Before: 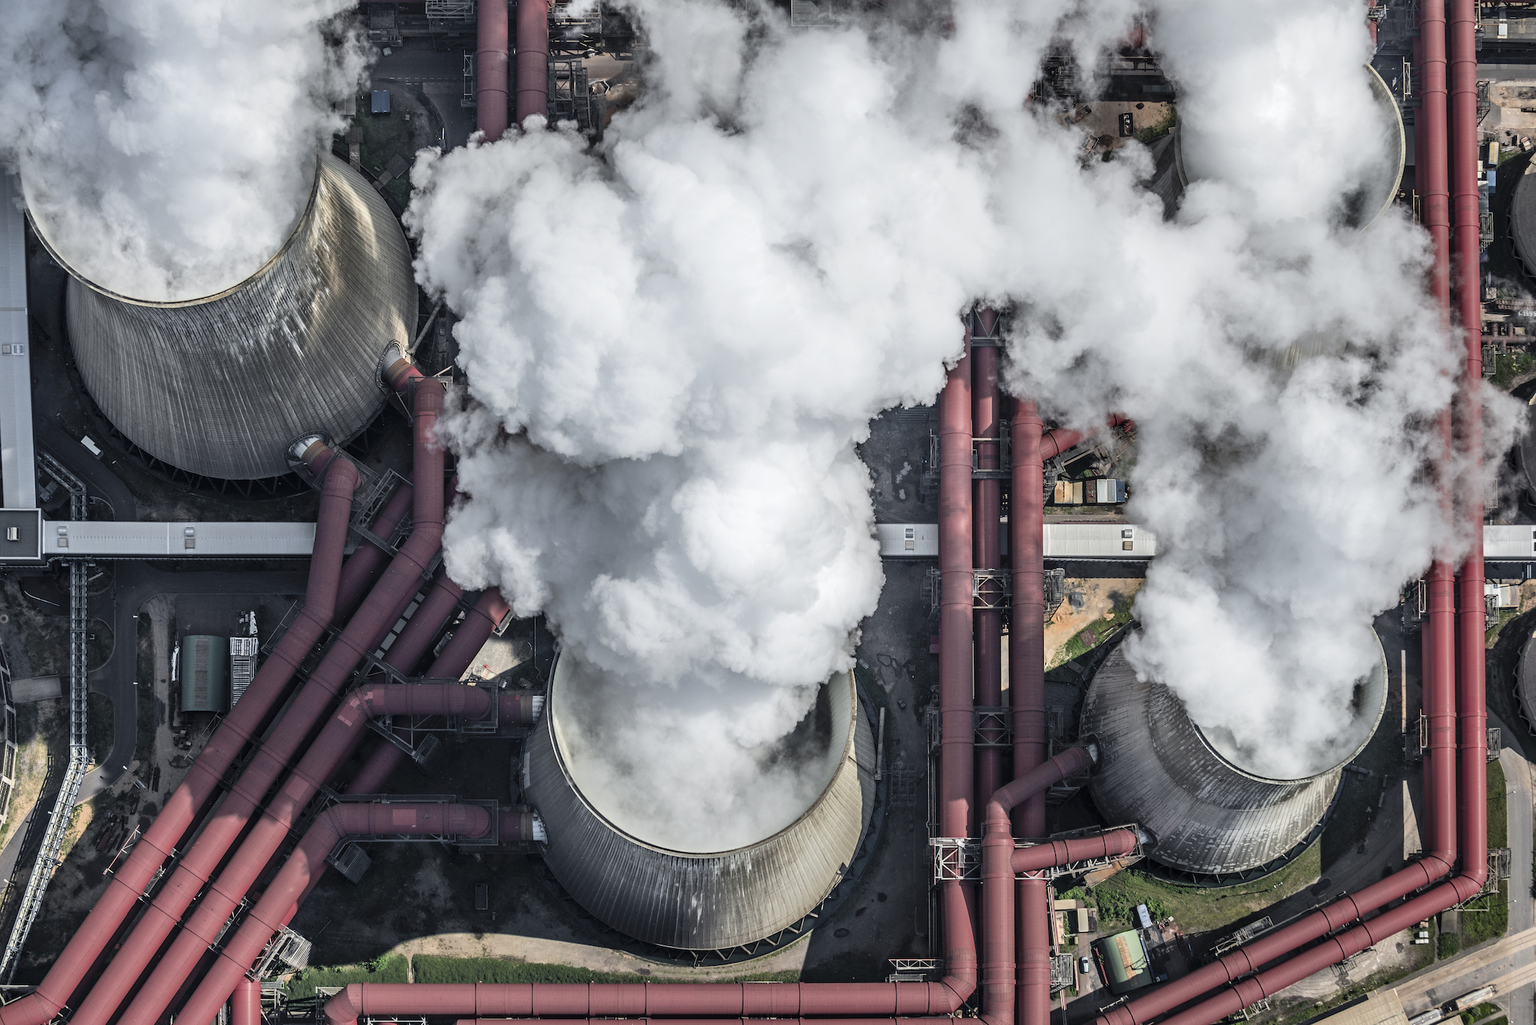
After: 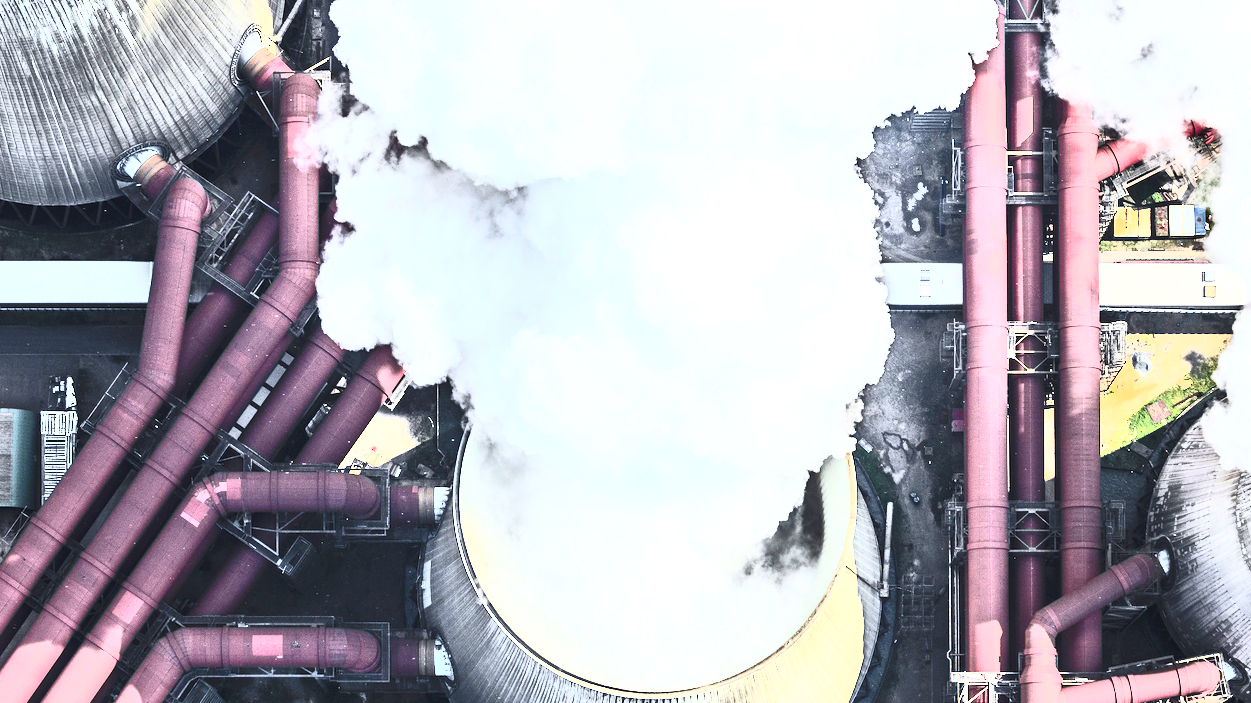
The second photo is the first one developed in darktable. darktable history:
exposure: black level correction 0, exposure 1.199 EV, compensate highlight preservation false
contrast brightness saturation: contrast 0.825, brightness 0.602, saturation 0.588
crop: left 12.951%, top 31.405%, right 24.46%, bottom 15.869%
